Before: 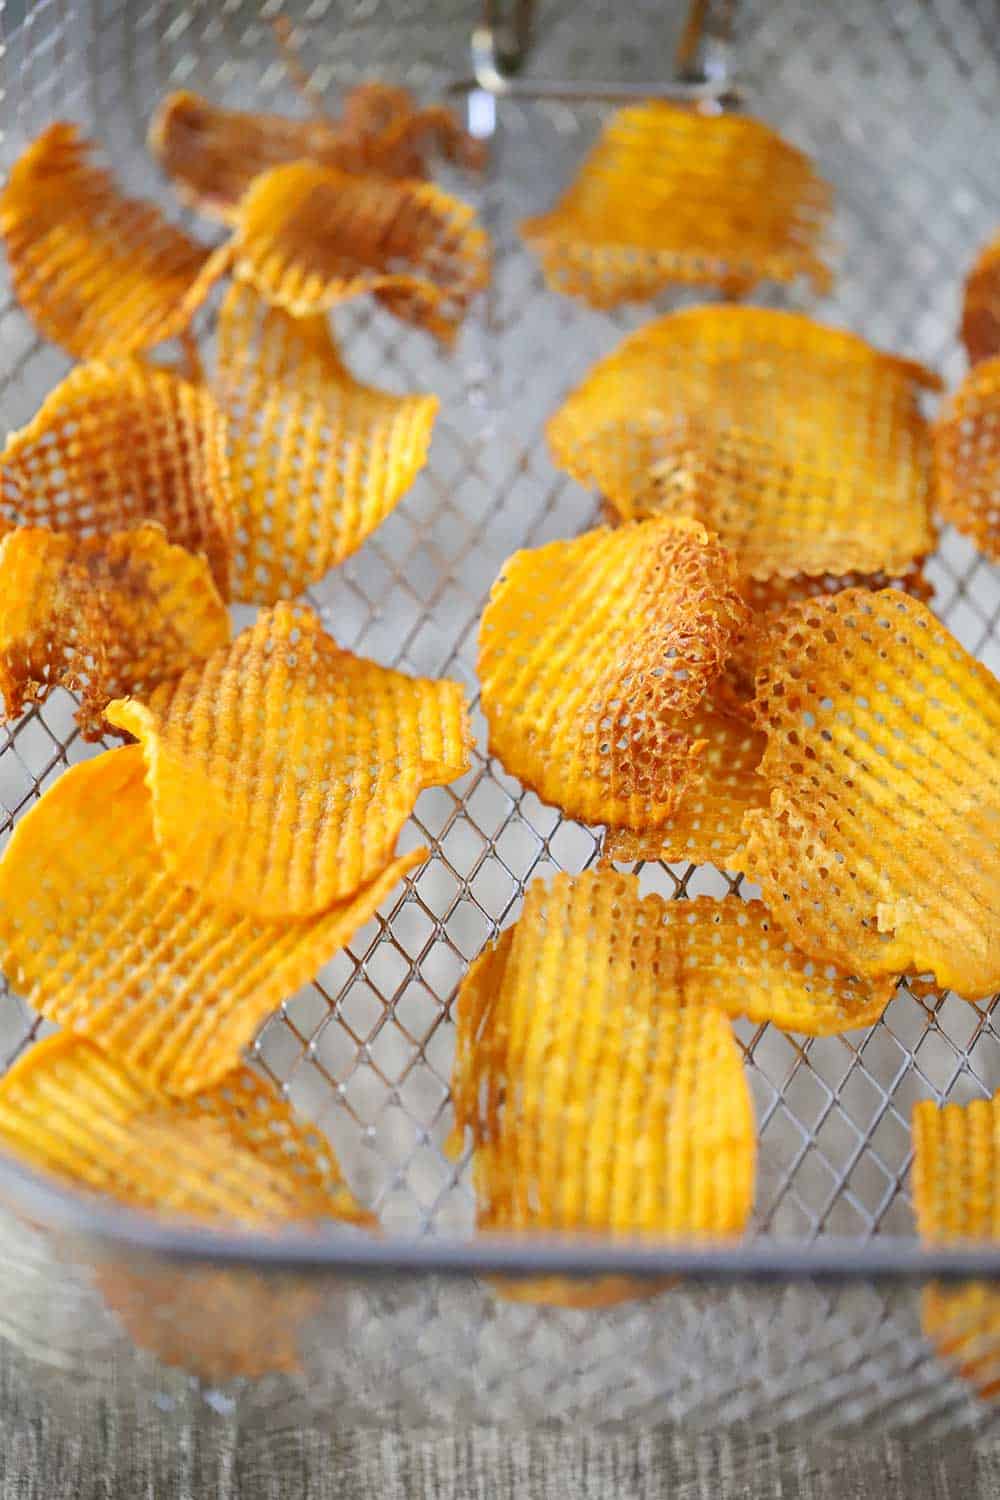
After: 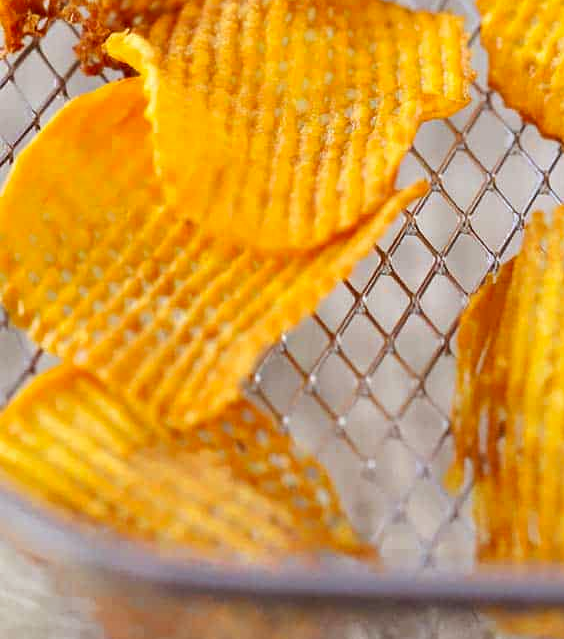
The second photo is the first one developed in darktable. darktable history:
crop: top 44.483%, right 43.593%, bottom 12.892%
rgb levels: mode RGB, independent channels, levels [[0, 0.5, 1], [0, 0.521, 1], [0, 0.536, 1]]
